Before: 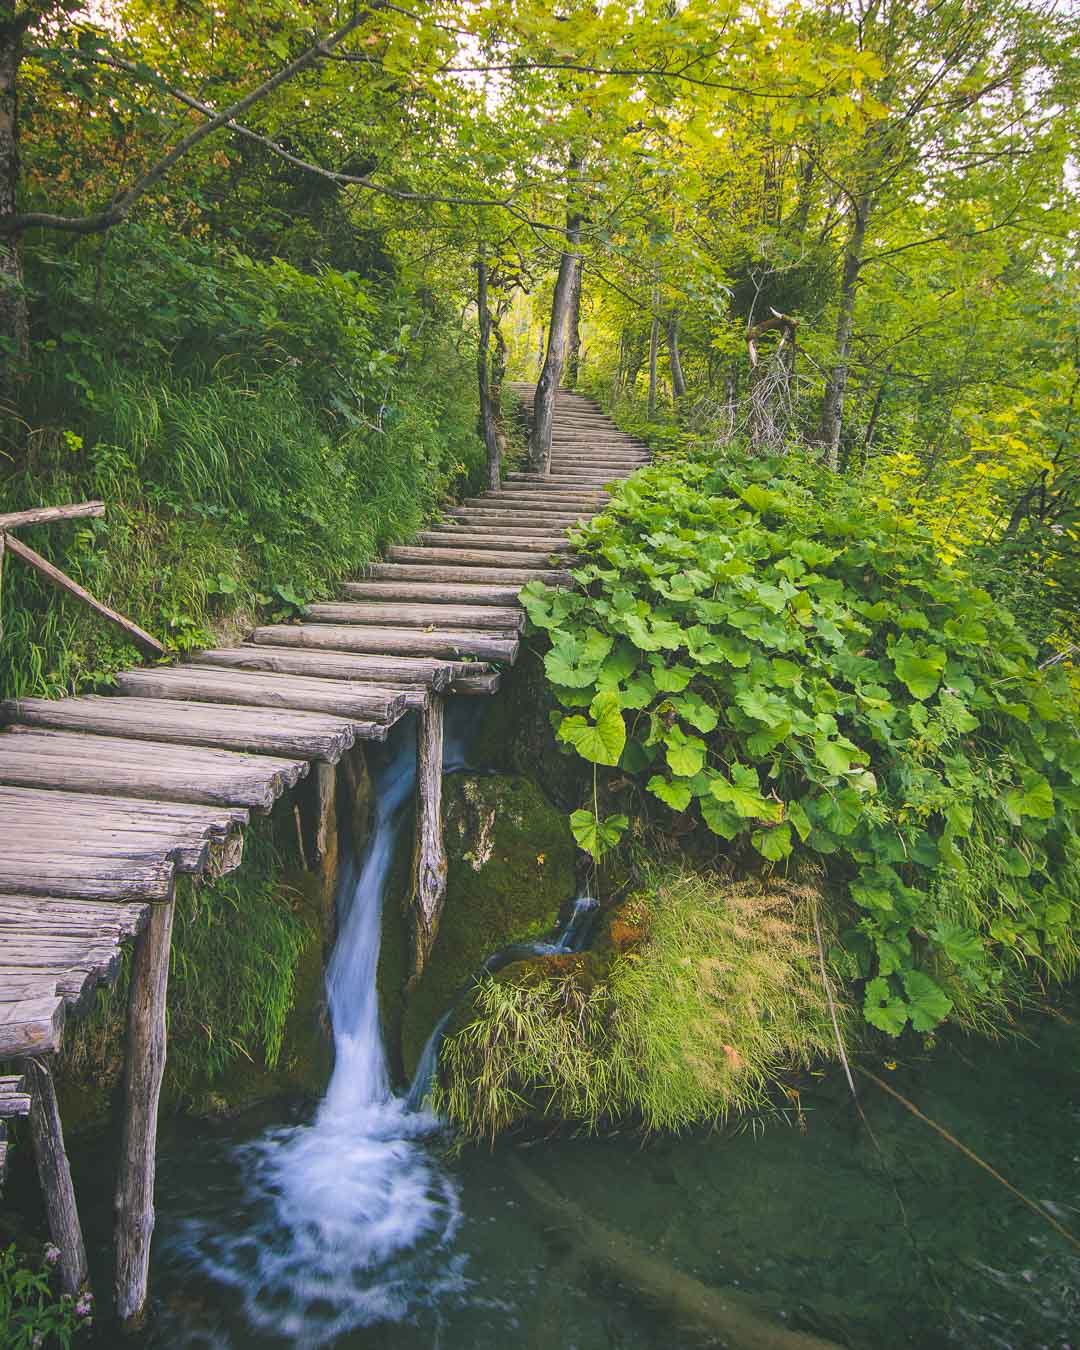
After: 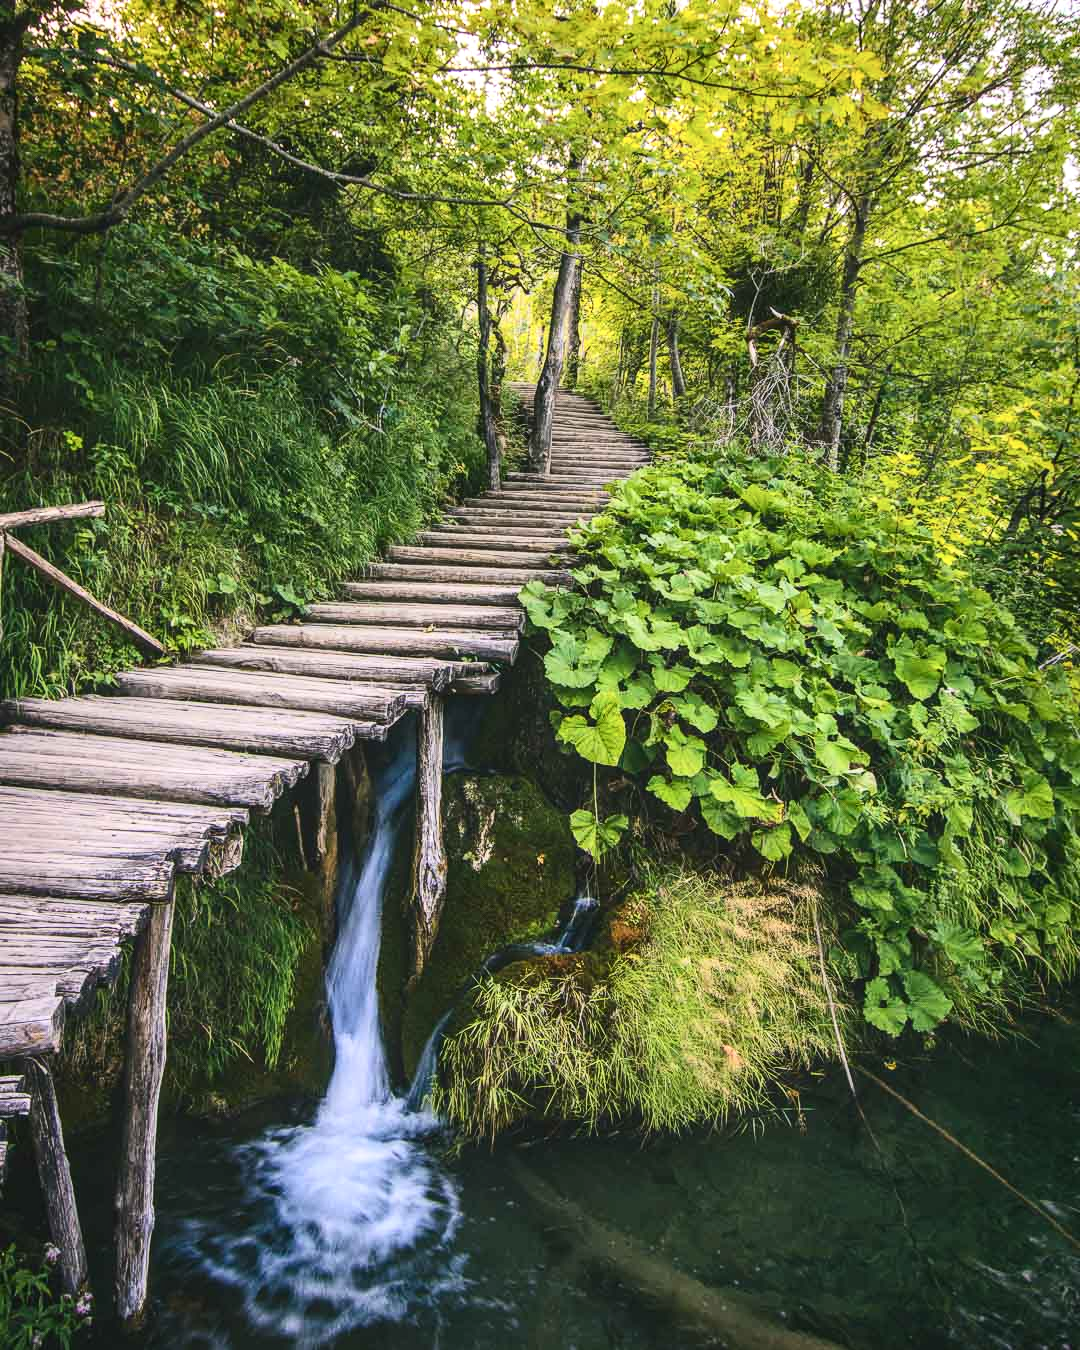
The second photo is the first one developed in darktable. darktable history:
contrast brightness saturation: contrast 0.277
local contrast: on, module defaults
